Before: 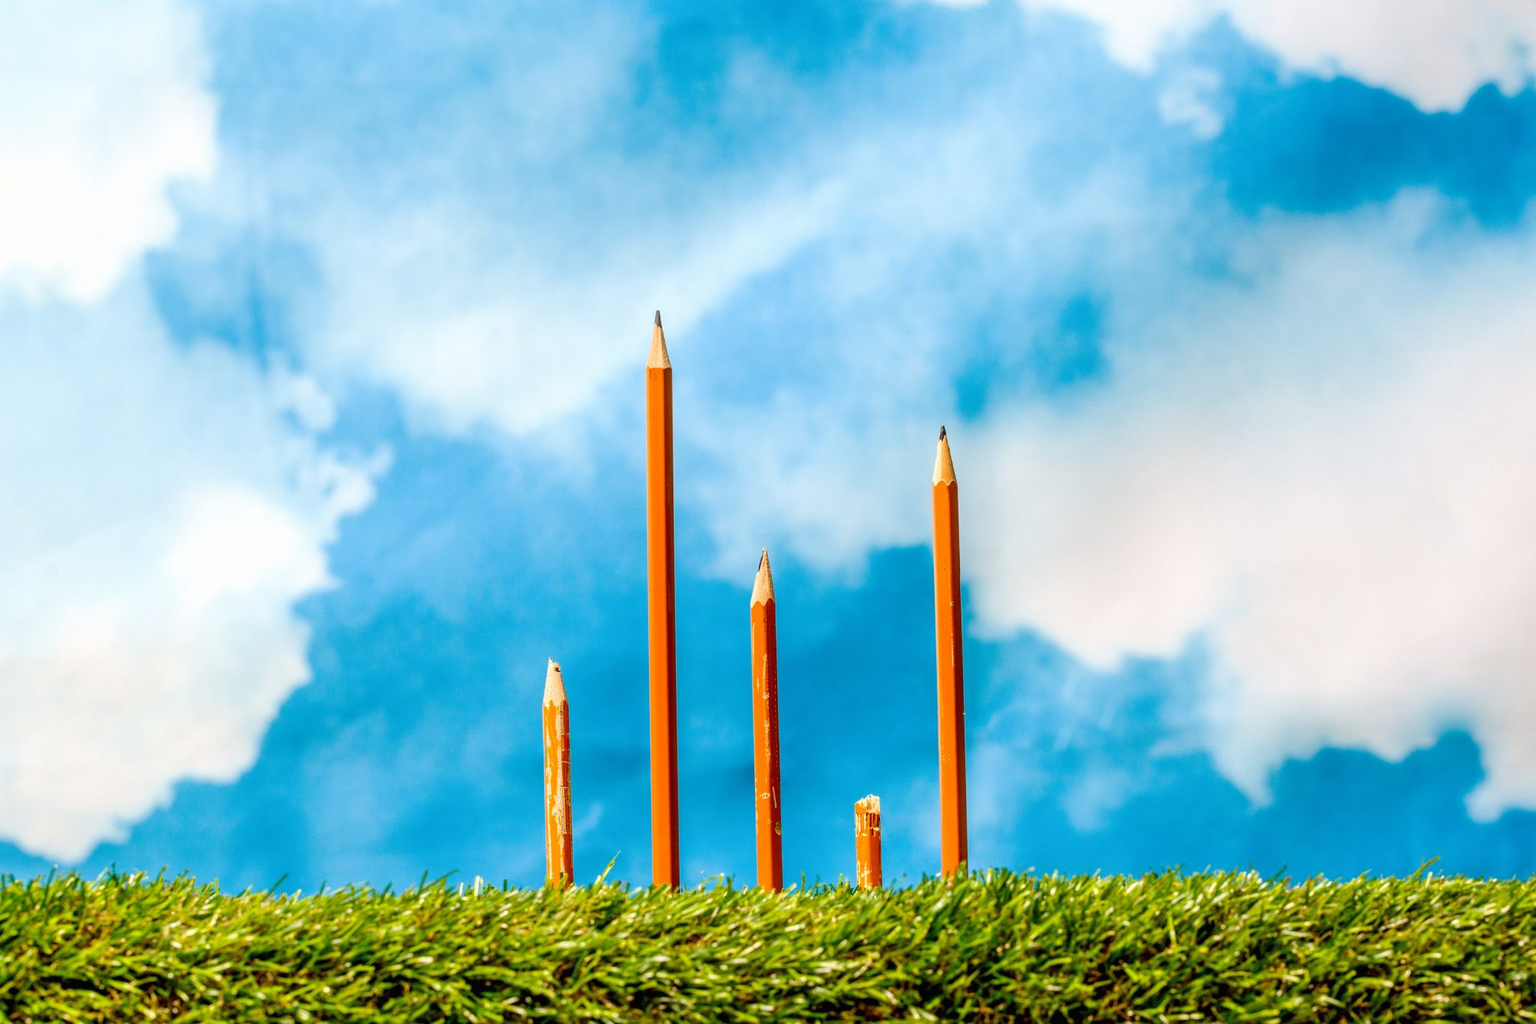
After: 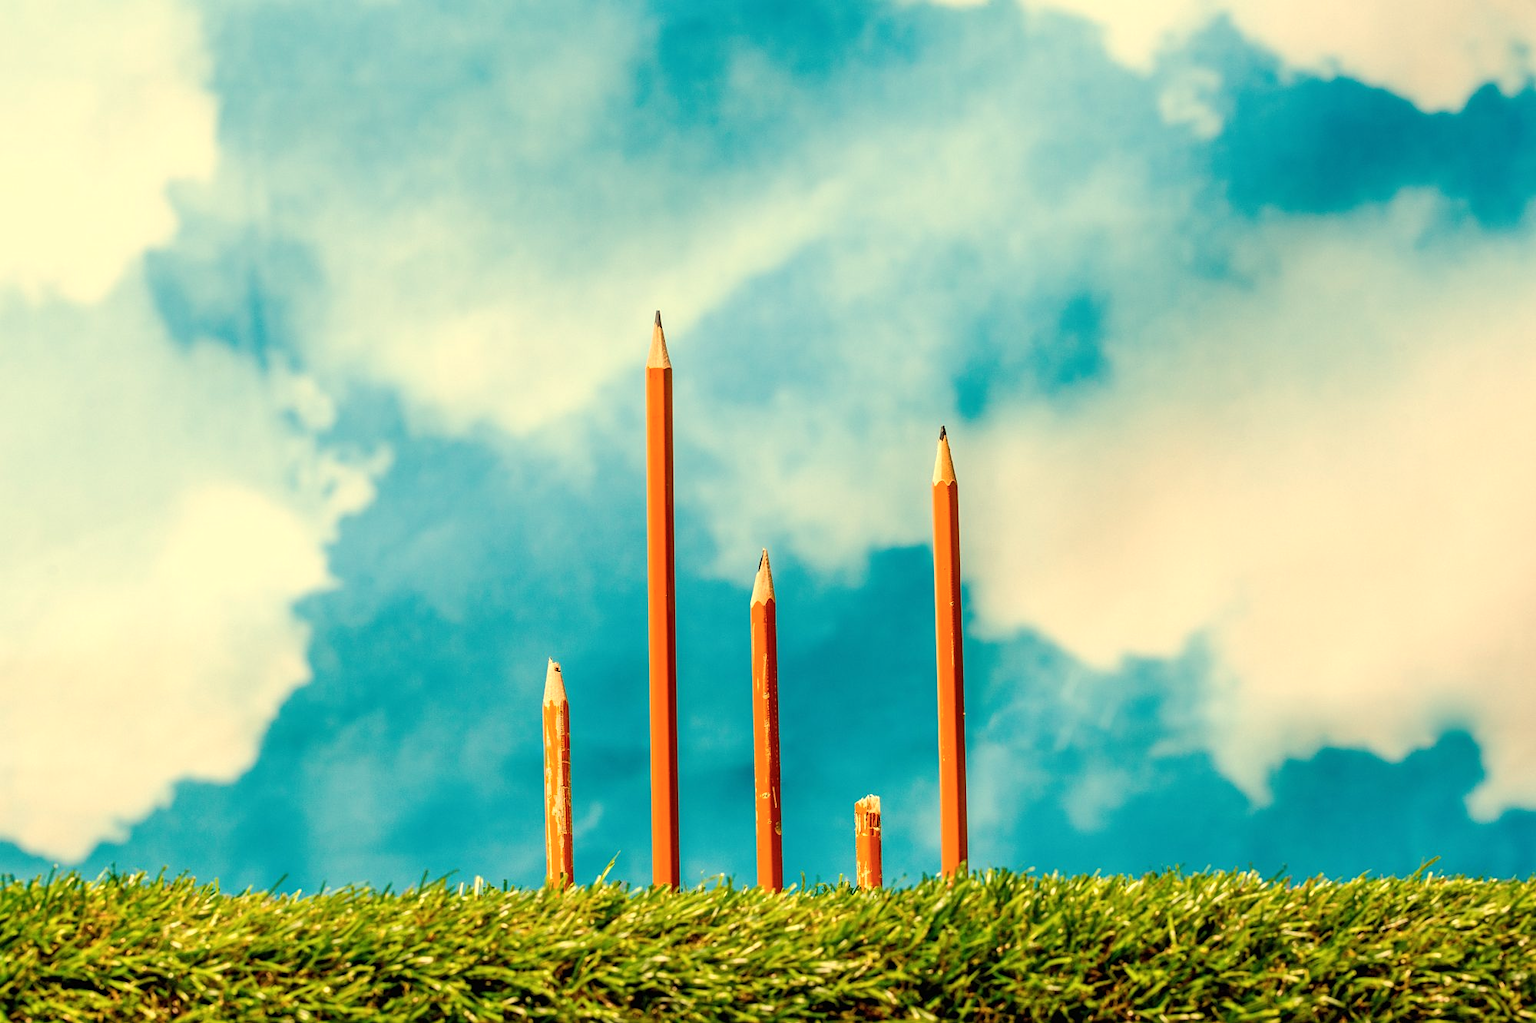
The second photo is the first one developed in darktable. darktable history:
white balance: red 1.08, blue 0.791
color balance rgb: global vibrance 0.5%
sharpen: amount 0.2
